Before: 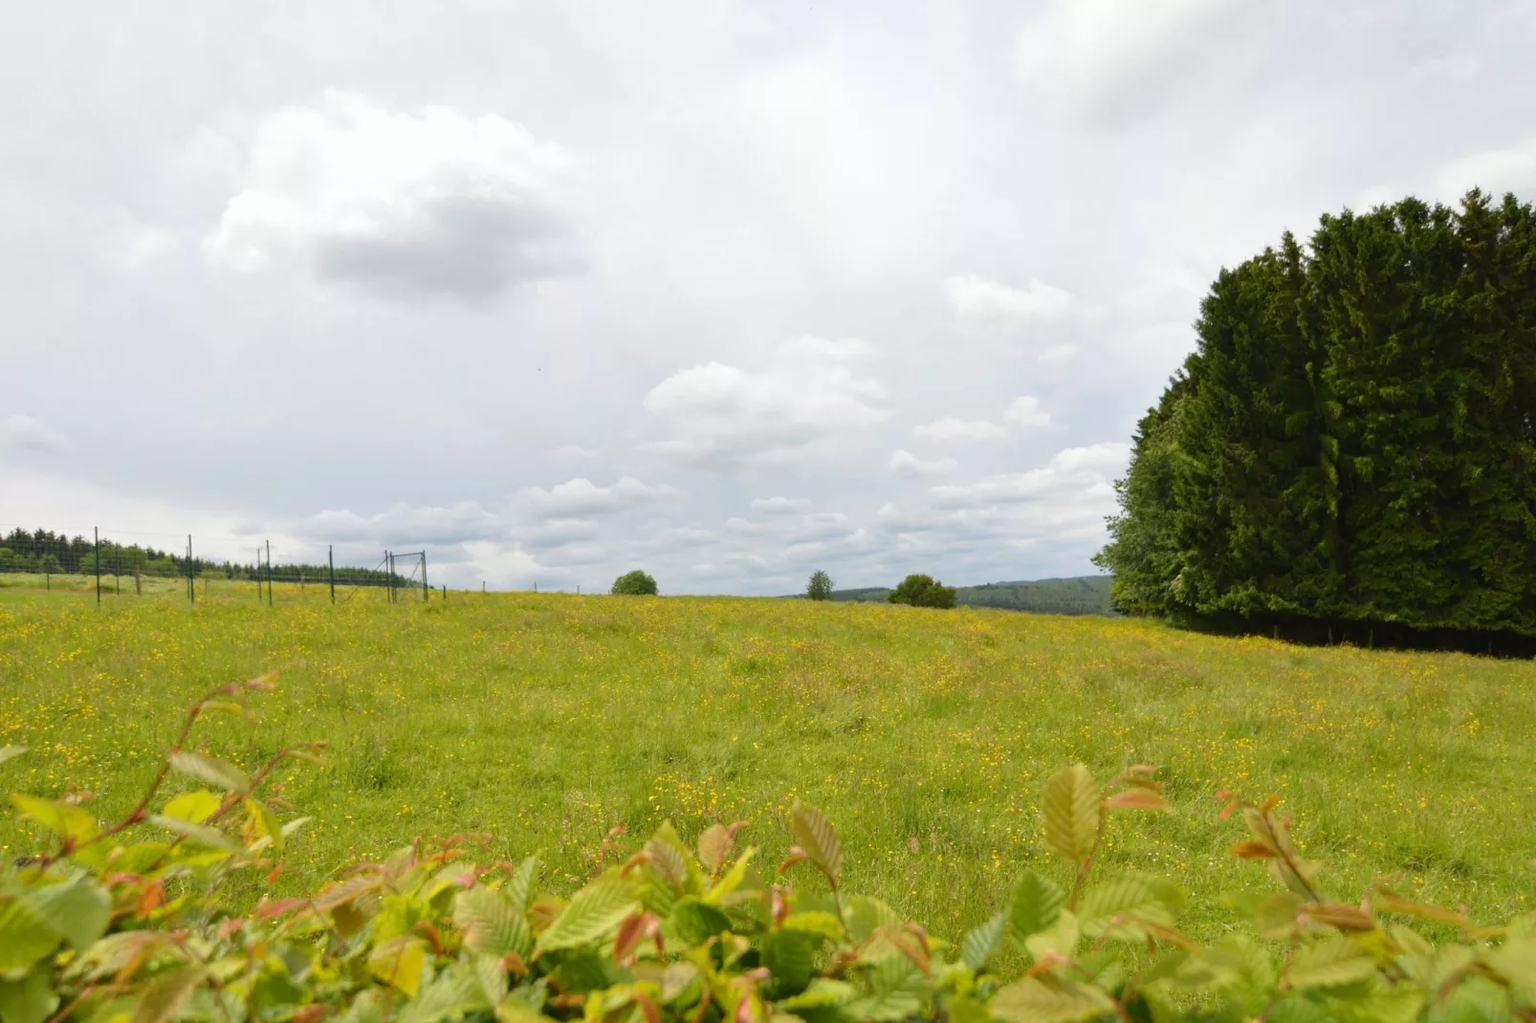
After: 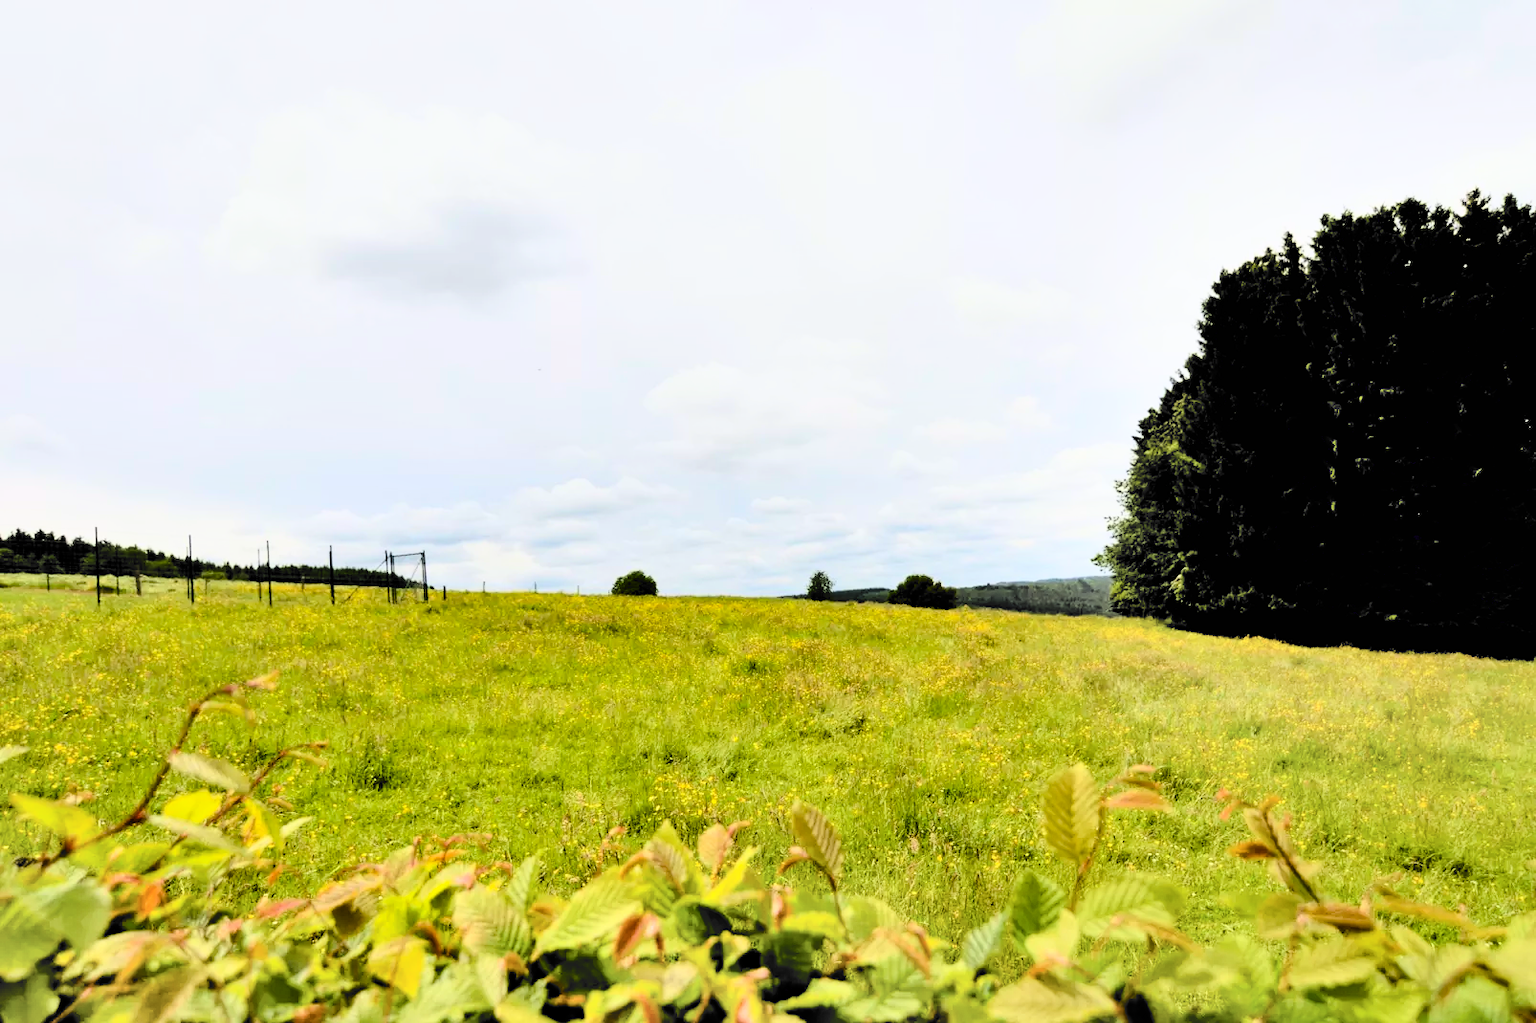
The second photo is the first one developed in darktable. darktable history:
exposure: black level correction 0.026, exposure 0.183 EV, compensate highlight preservation false
shadows and highlights: shadows 59.52, highlights -60.48, soften with gaussian
filmic rgb: black relative exposure -5.13 EV, white relative exposure 3.55 EV, hardness 3.17, contrast 1.514, highlights saturation mix -48.61%, color science v6 (2022)
tone curve: curves: ch0 [(0, 0) (0.003, 0.003) (0.011, 0.012) (0.025, 0.026) (0.044, 0.046) (0.069, 0.072) (0.1, 0.104) (0.136, 0.141) (0.177, 0.185) (0.224, 0.247) (0.277, 0.335) (0.335, 0.447) (0.399, 0.539) (0.468, 0.636) (0.543, 0.723) (0.623, 0.803) (0.709, 0.873) (0.801, 0.936) (0.898, 0.978) (1, 1)], color space Lab, independent channels, preserve colors none
